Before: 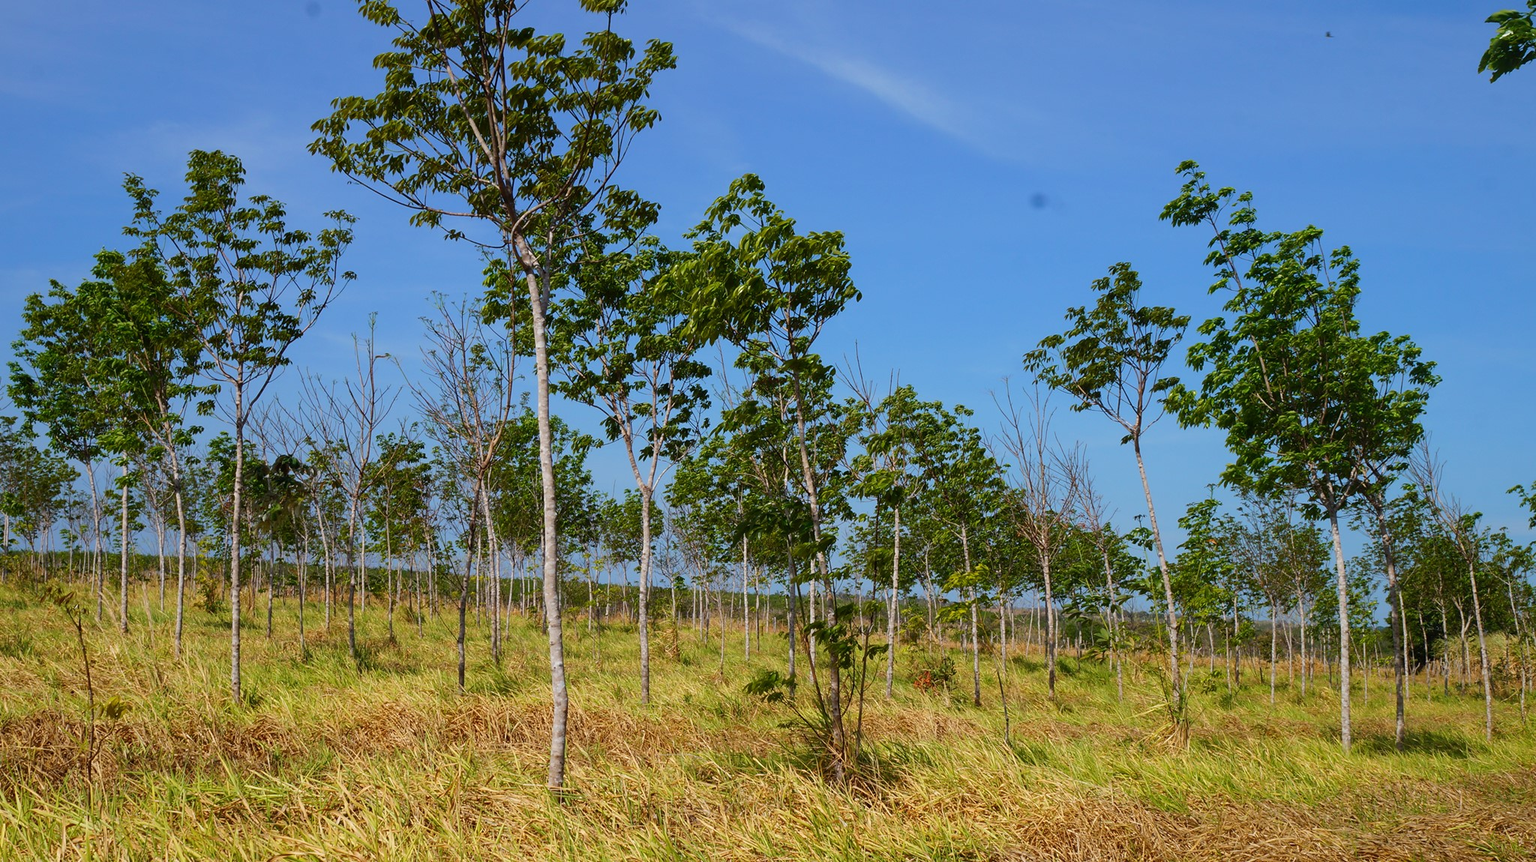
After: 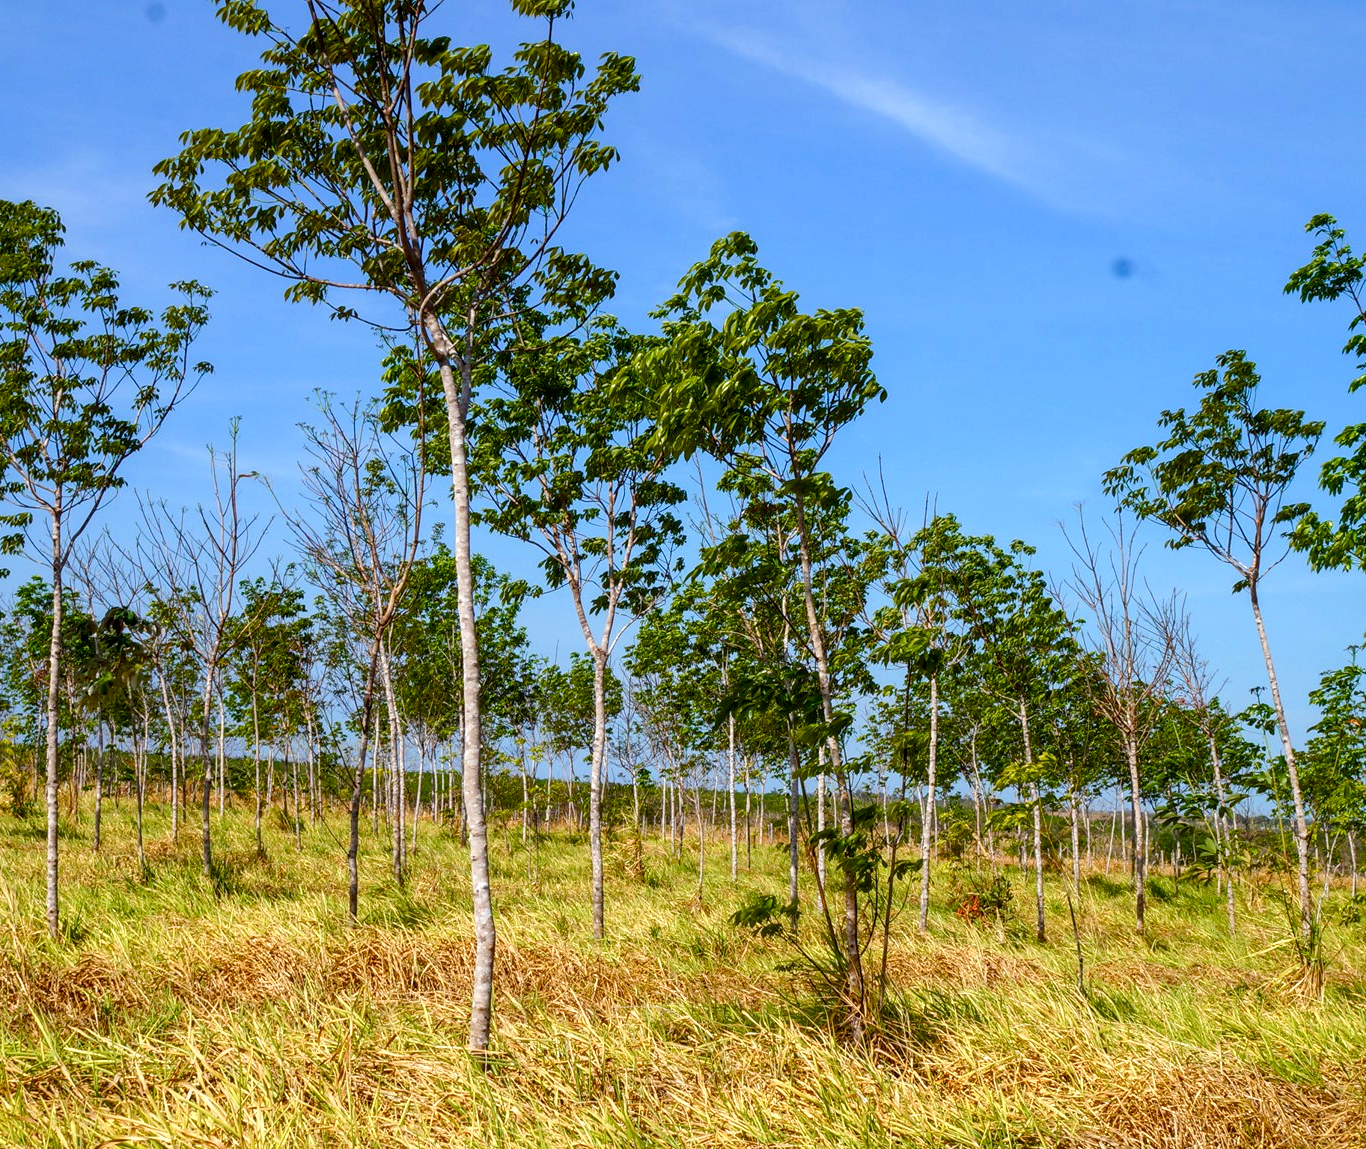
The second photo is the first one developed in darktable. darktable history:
color balance rgb: perceptual saturation grading › global saturation 20%, perceptual saturation grading › highlights -25.308%, perceptual saturation grading › shadows 24.843%
local contrast: detail 130%
crop and rotate: left 12.805%, right 20.469%
exposure: black level correction 0.001, exposure 0.499 EV, compensate highlight preservation false
